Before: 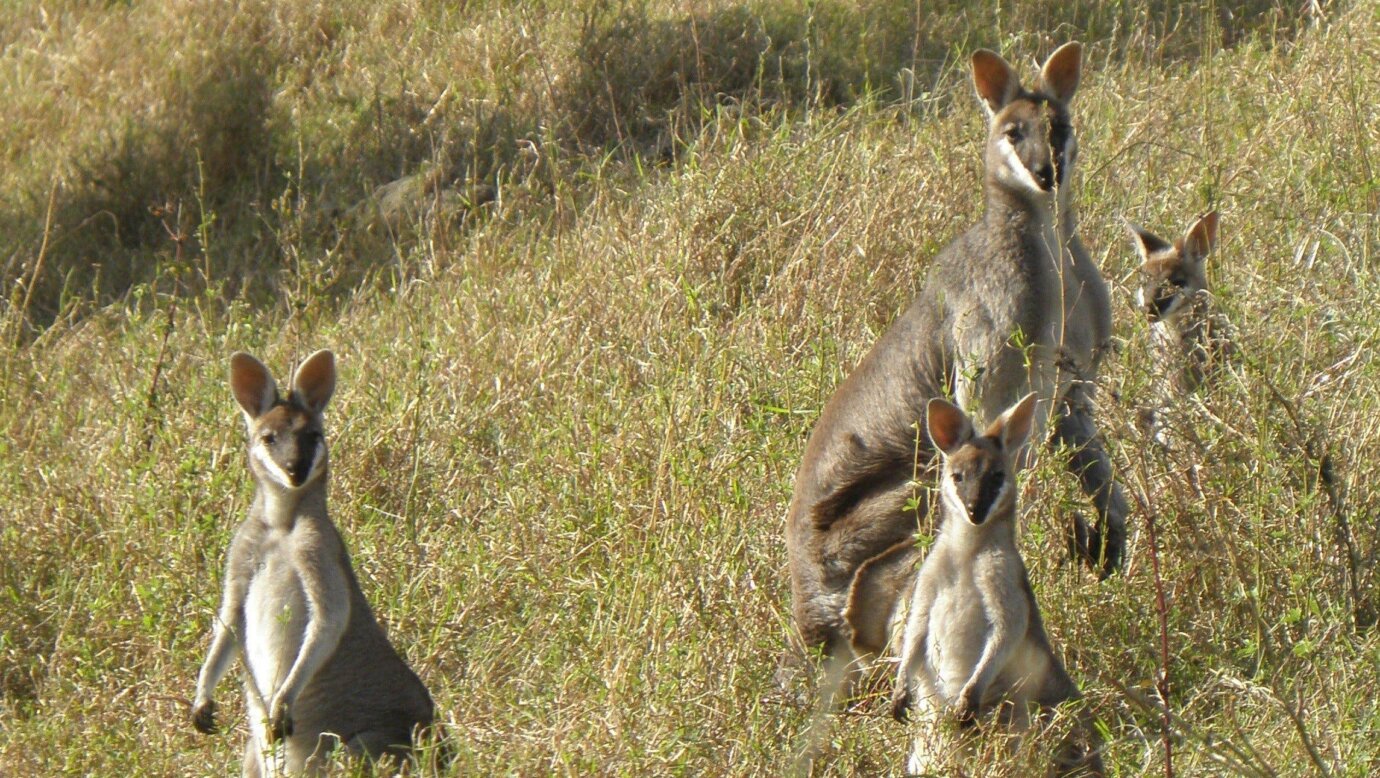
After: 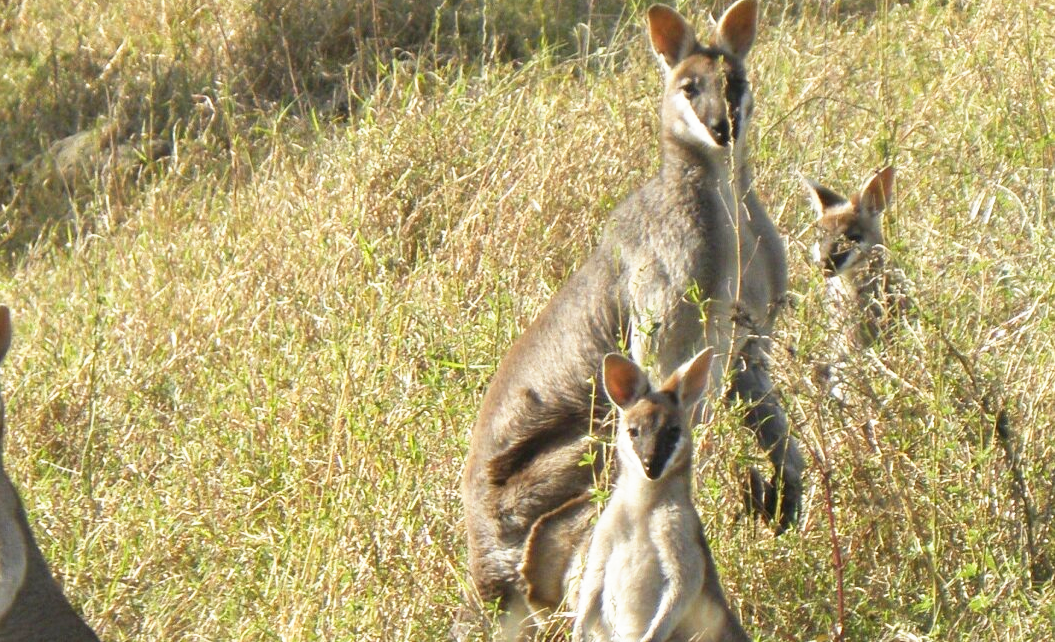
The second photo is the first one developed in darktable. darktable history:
base curve: curves: ch0 [(0, 0) (0.557, 0.834) (1, 1)], preserve colors none
crop: left 23.55%, top 5.884%, bottom 11.569%
exposure: exposure 0 EV, compensate exposure bias true, compensate highlight preservation false
